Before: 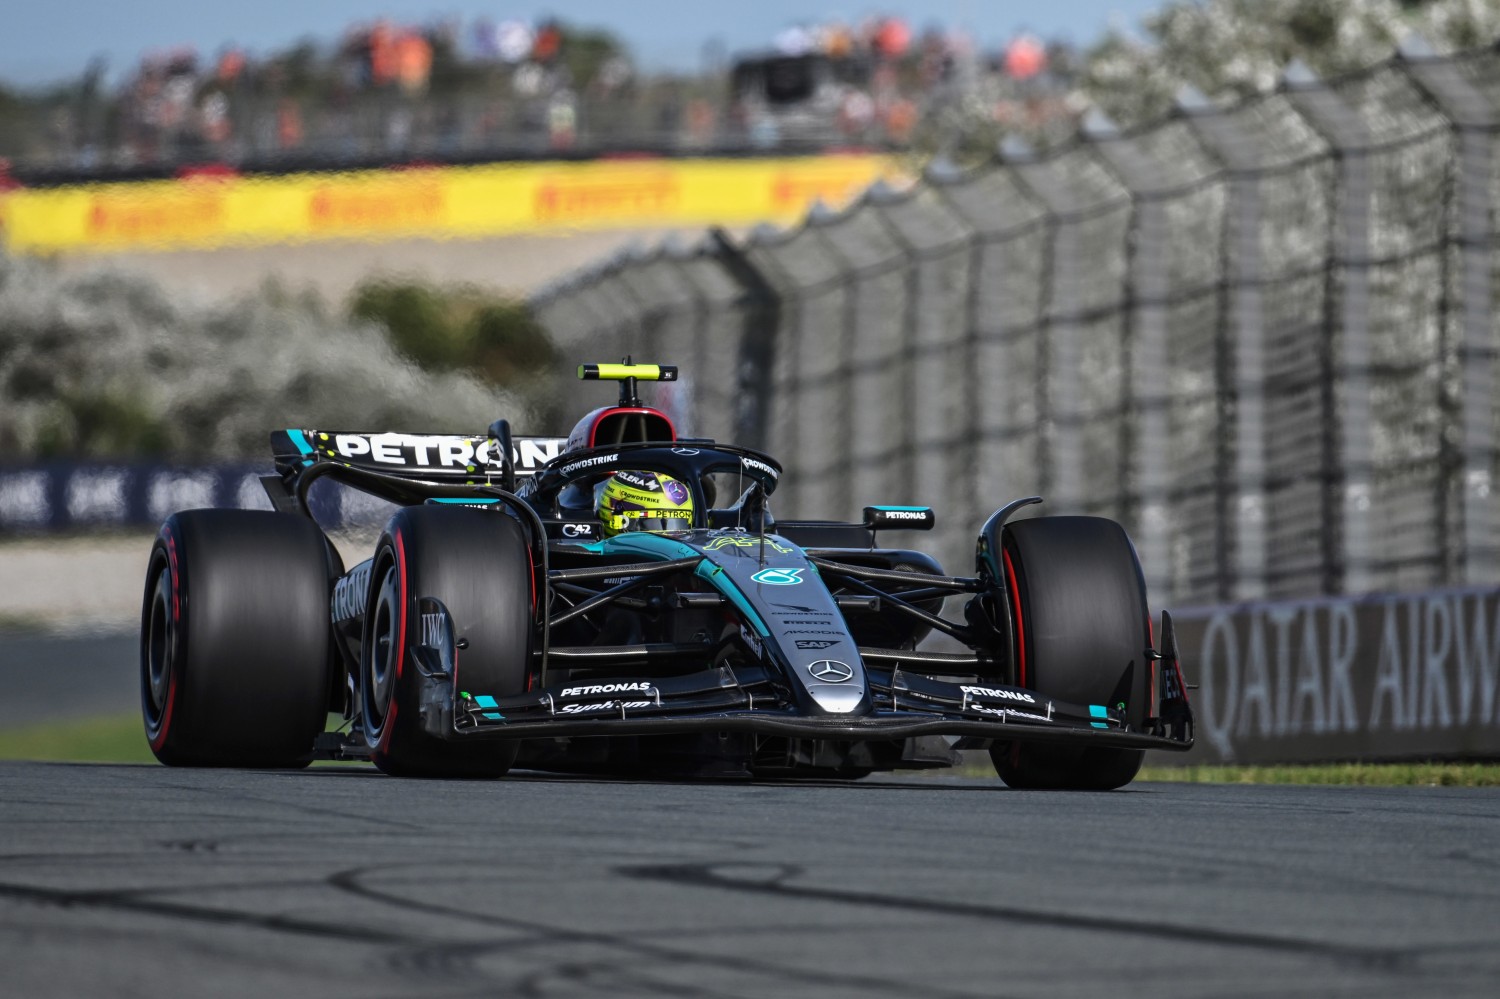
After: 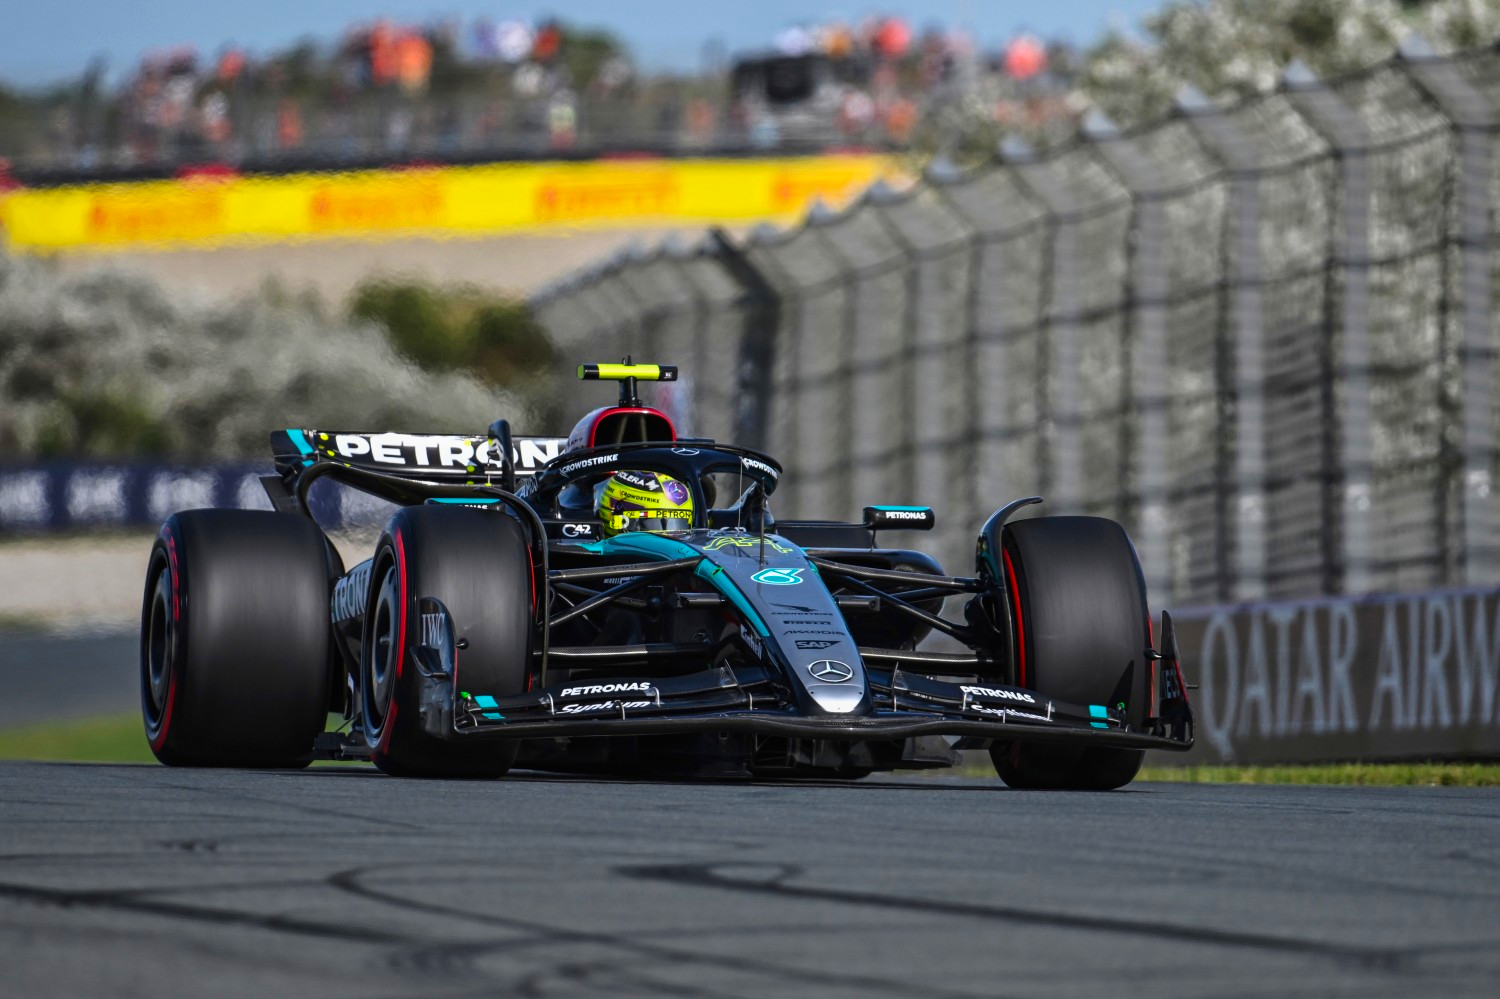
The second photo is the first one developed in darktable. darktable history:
color balance rgb: perceptual saturation grading › global saturation 19.964%, global vibrance 20%
exposure: compensate exposure bias true, compensate highlight preservation false
